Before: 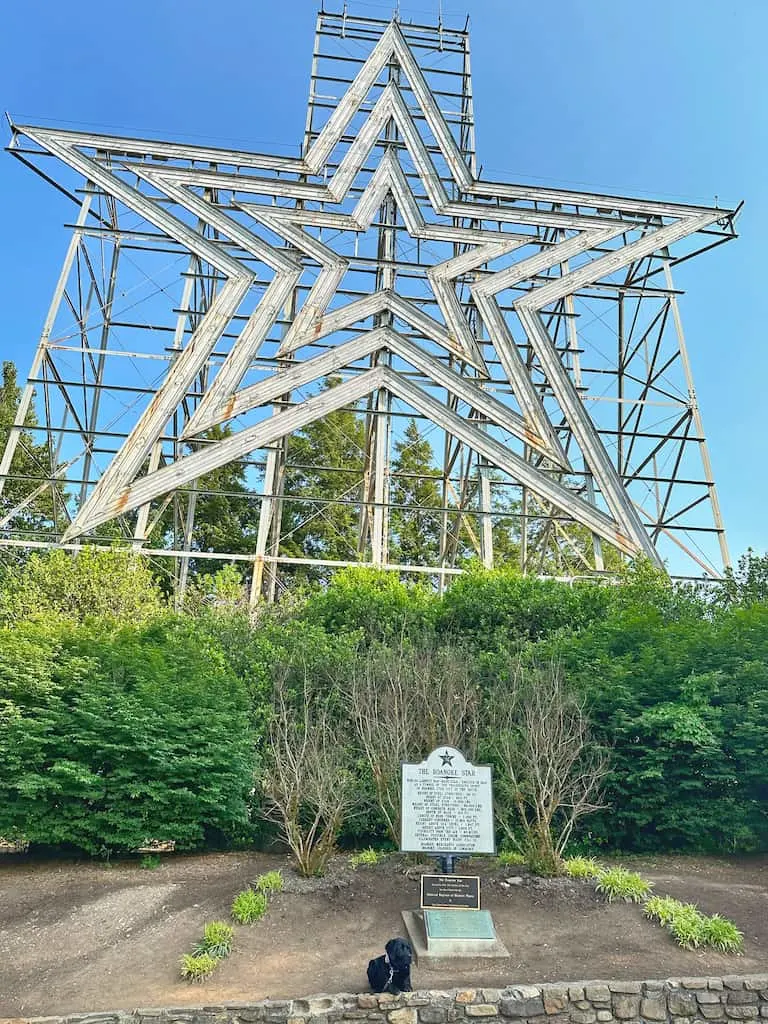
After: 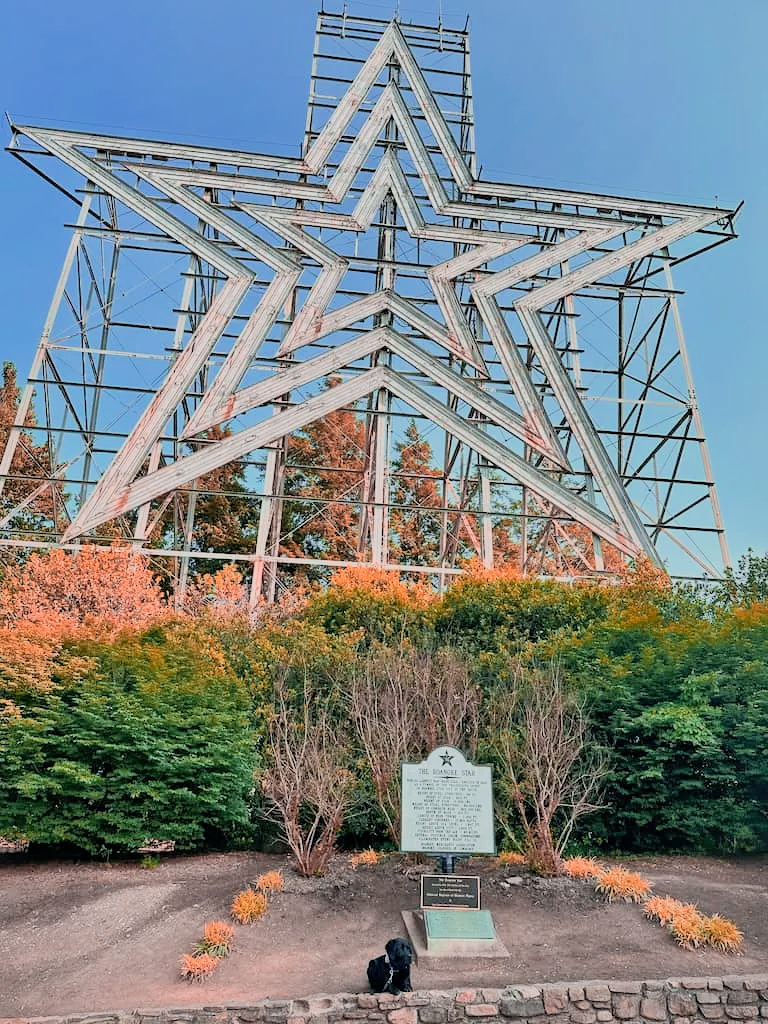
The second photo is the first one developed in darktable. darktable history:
shadows and highlights: on, module defaults
color zones: curves: ch2 [(0, 0.5) (0.084, 0.497) (0.323, 0.335) (0.4, 0.497) (1, 0.5)], process mode strong
filmic rgb: black relative exposure -5 EV, hardness 2.88, contrast 1.3
